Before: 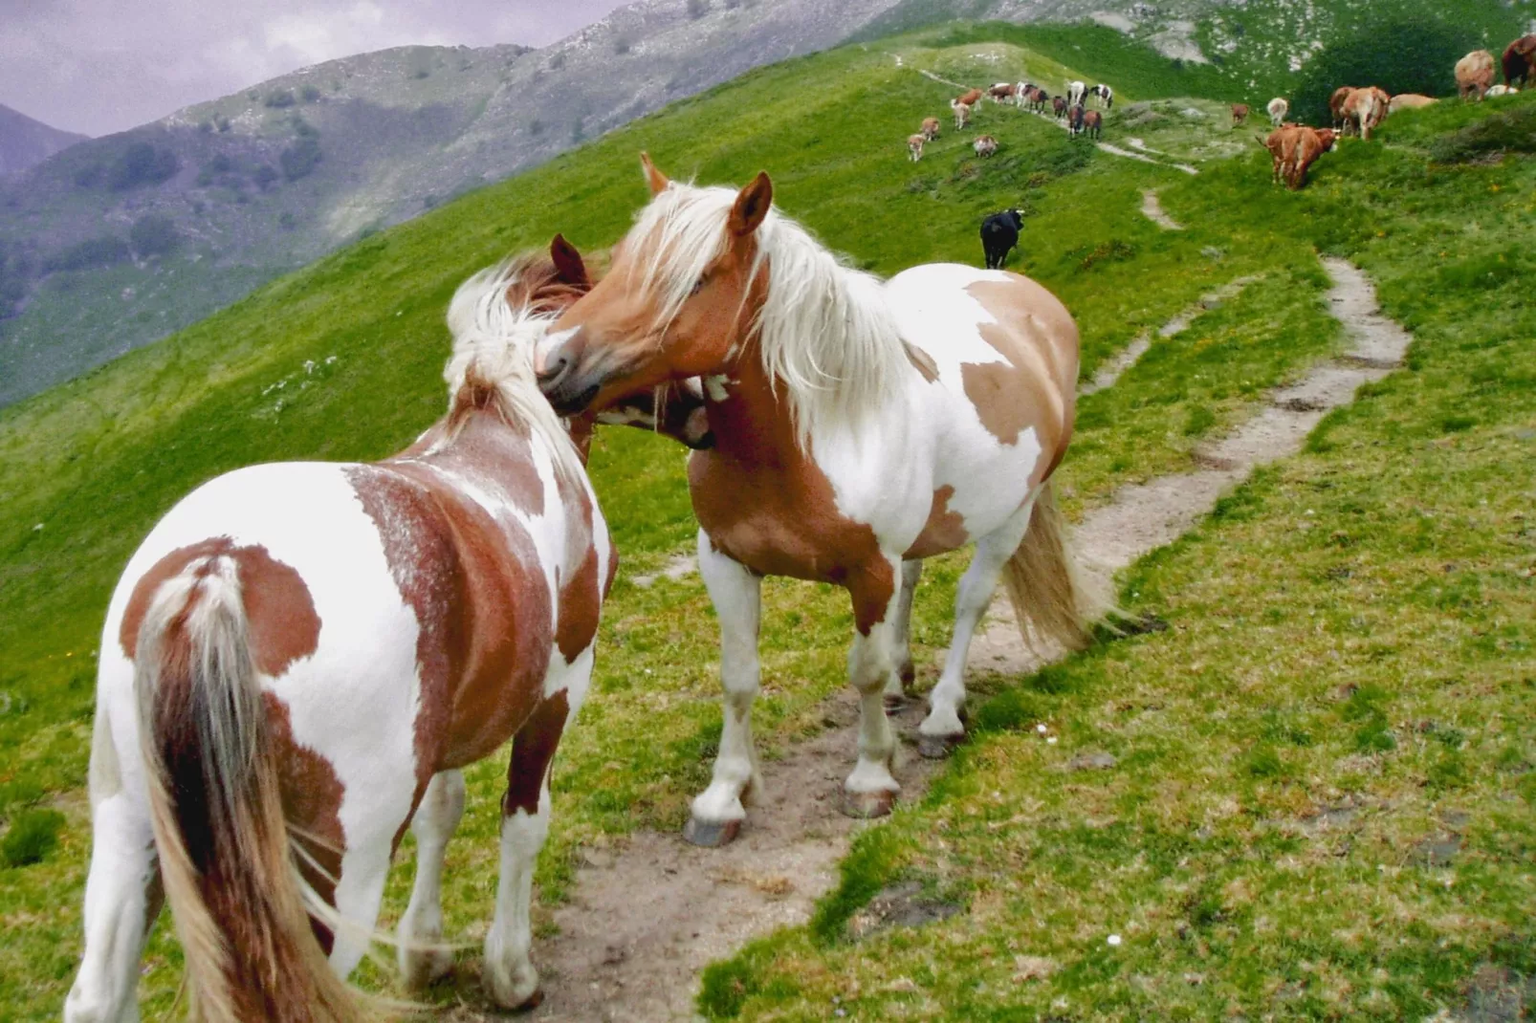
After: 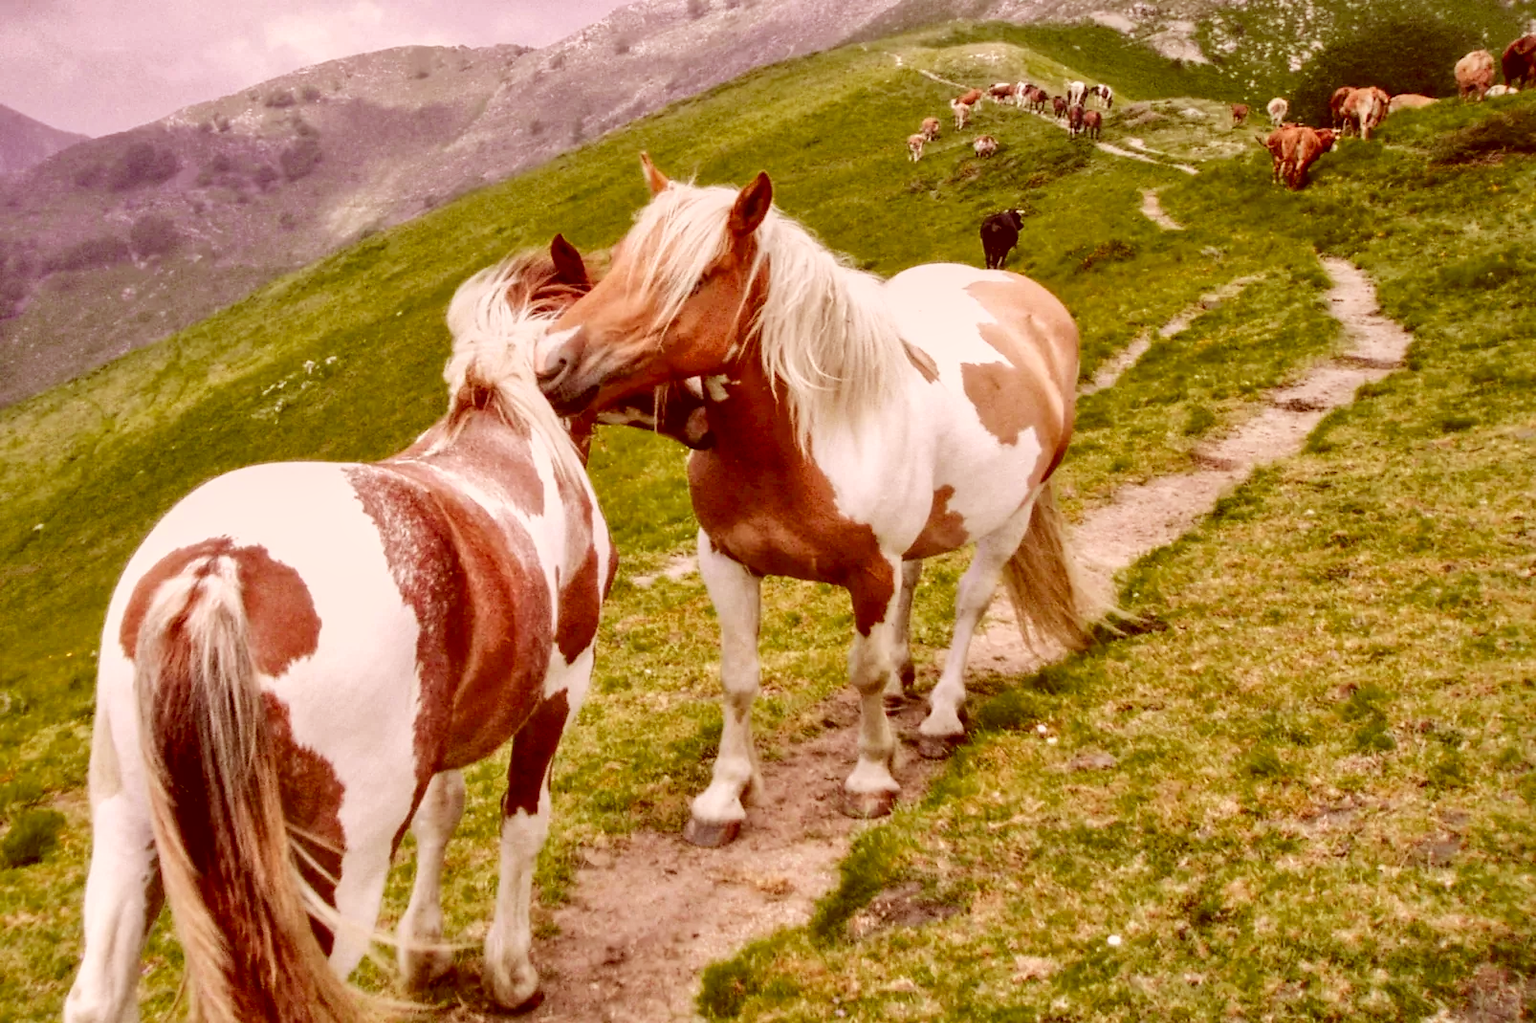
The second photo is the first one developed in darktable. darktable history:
exposure: exposure -0.274 EV, compensate highlight preservation false
local contrast: highlights 54%, shadows 51%, detail 130%, midtone range 0.45
contrast brightness saturation: contrast 0.204, brightness 0.165, saturation 0.222
color correction: highlights a* 9.18, highlights b* 8.88, shadows a* 39.76, shadows b* 39.44, saturation 0.775
